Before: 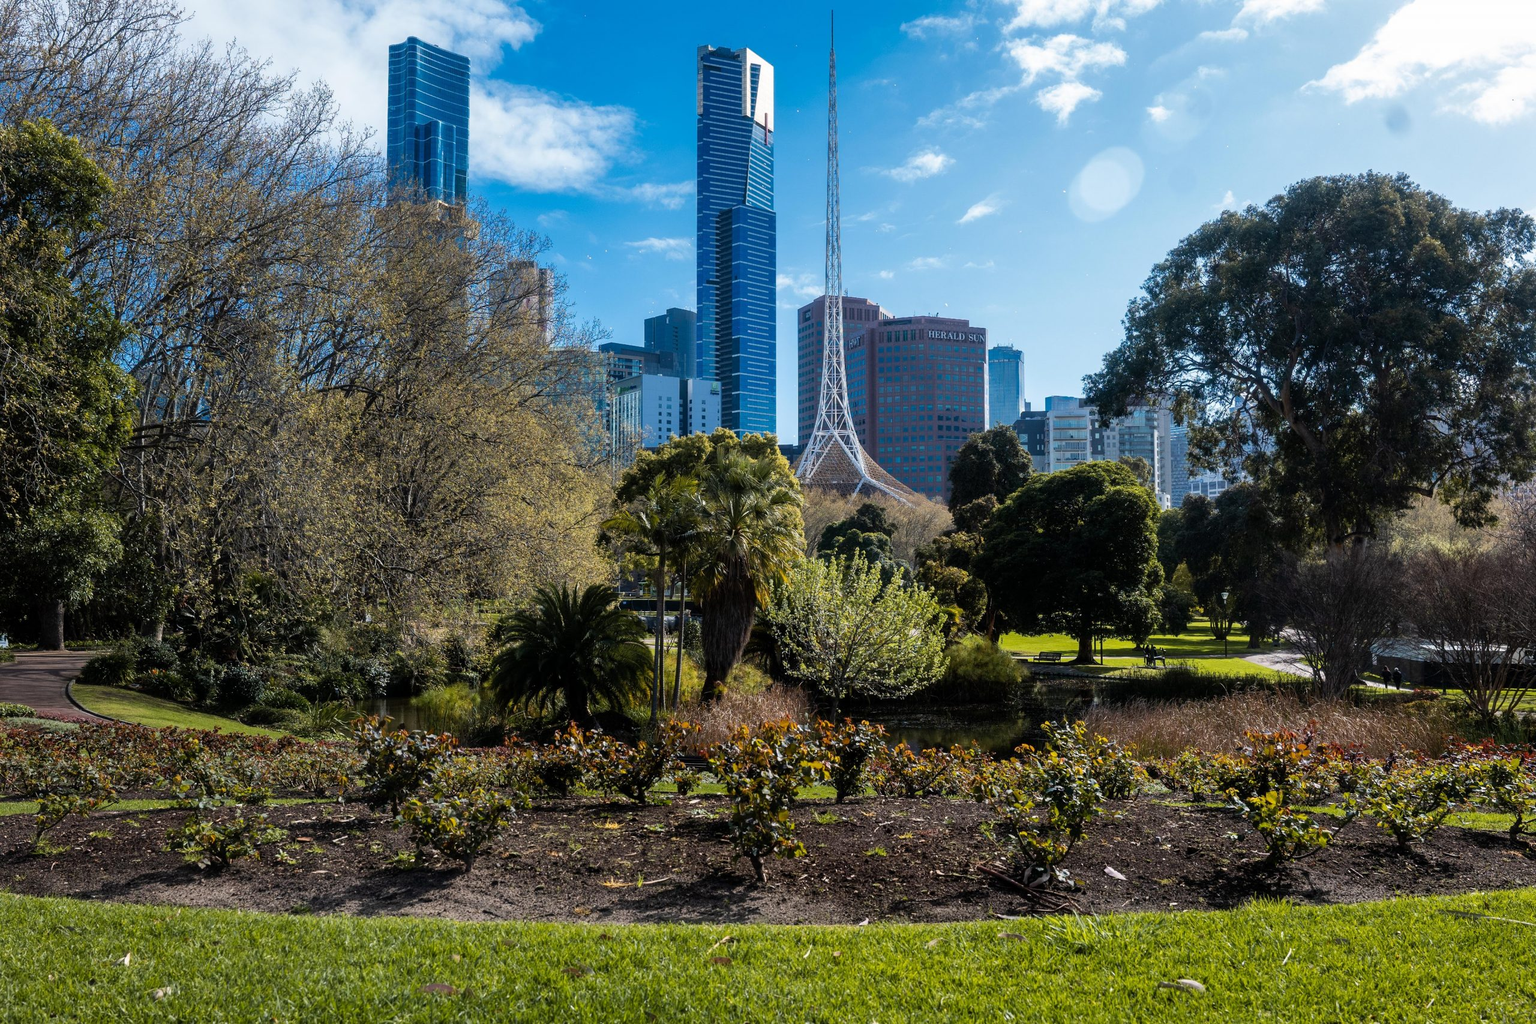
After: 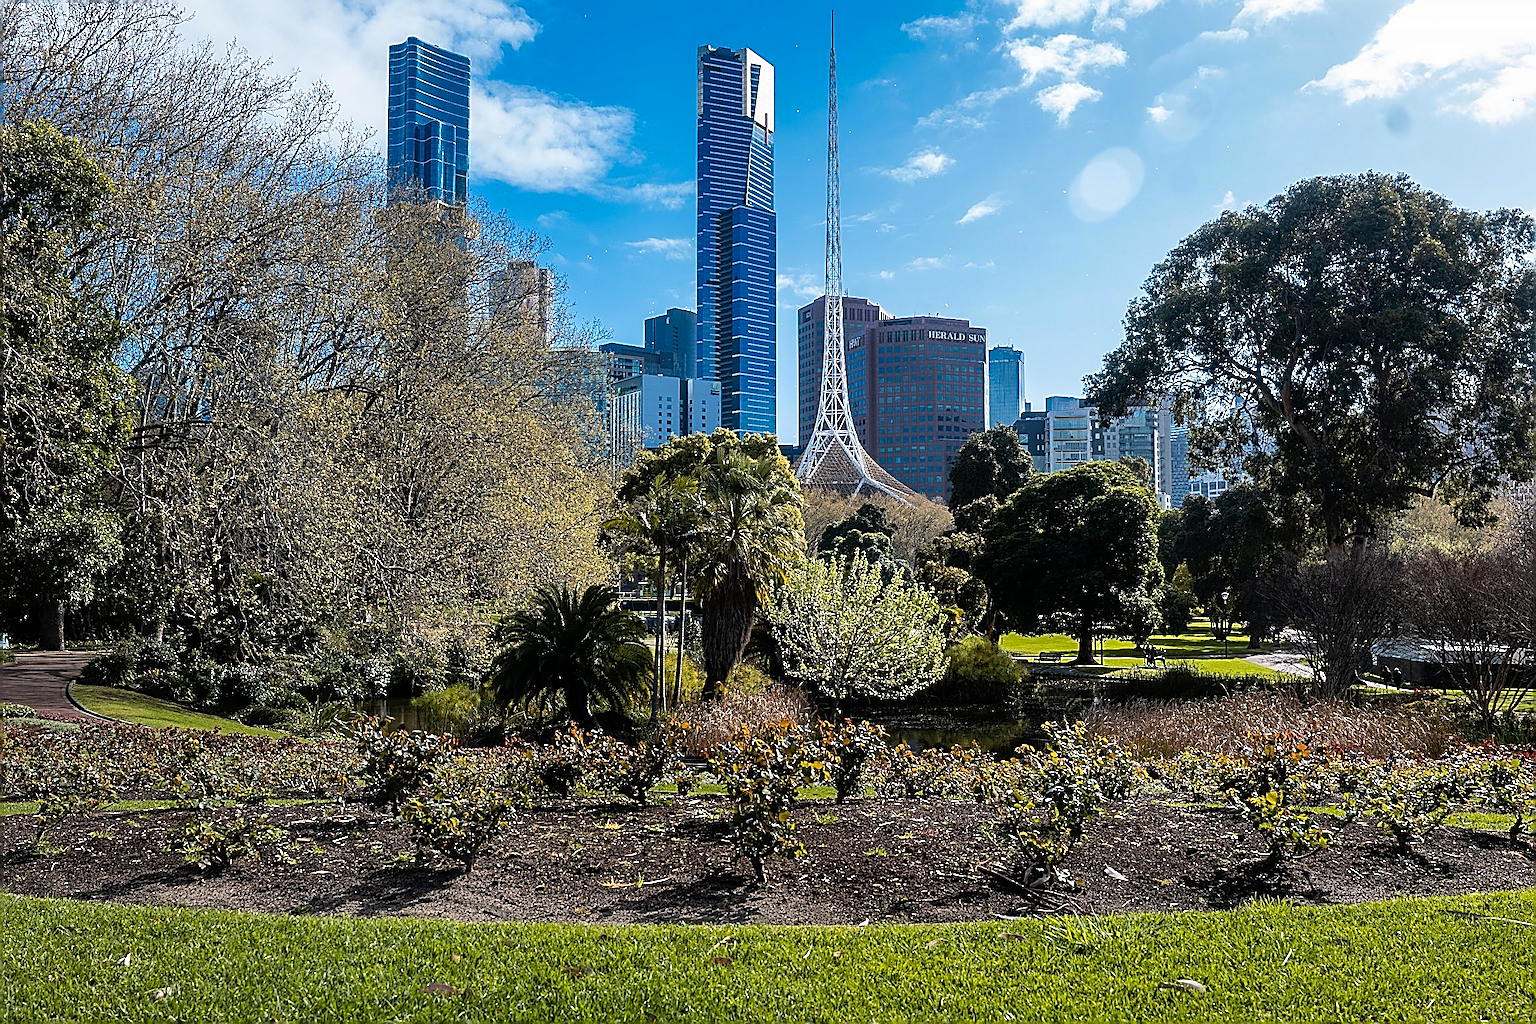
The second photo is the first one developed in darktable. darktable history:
sharpen: amount 1.987
color correction: highlights b* 0.007, saturation 1.07
